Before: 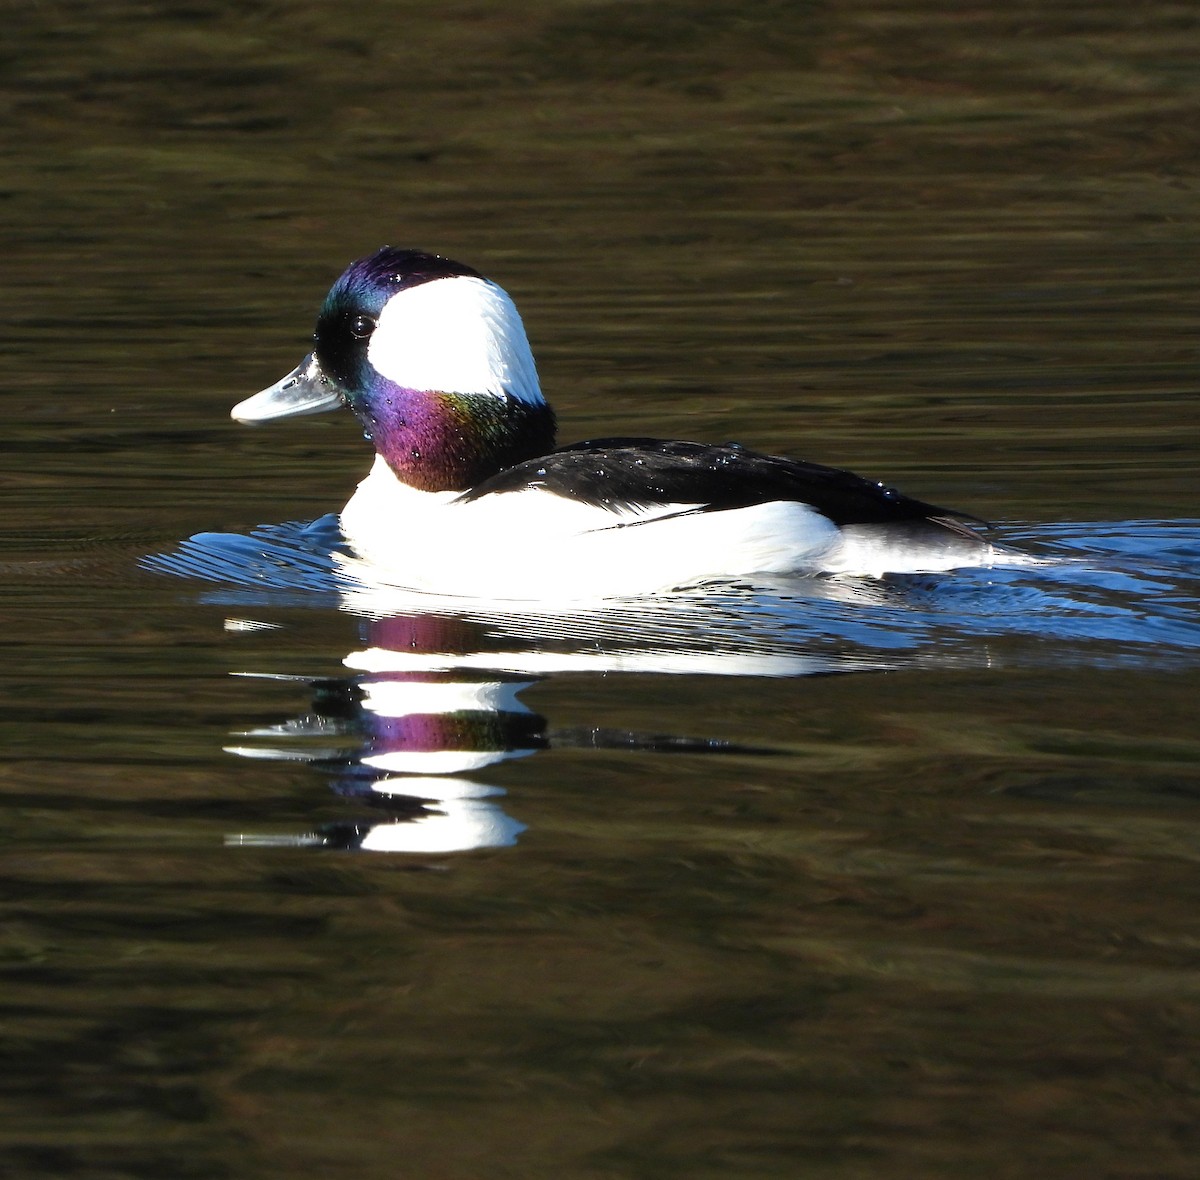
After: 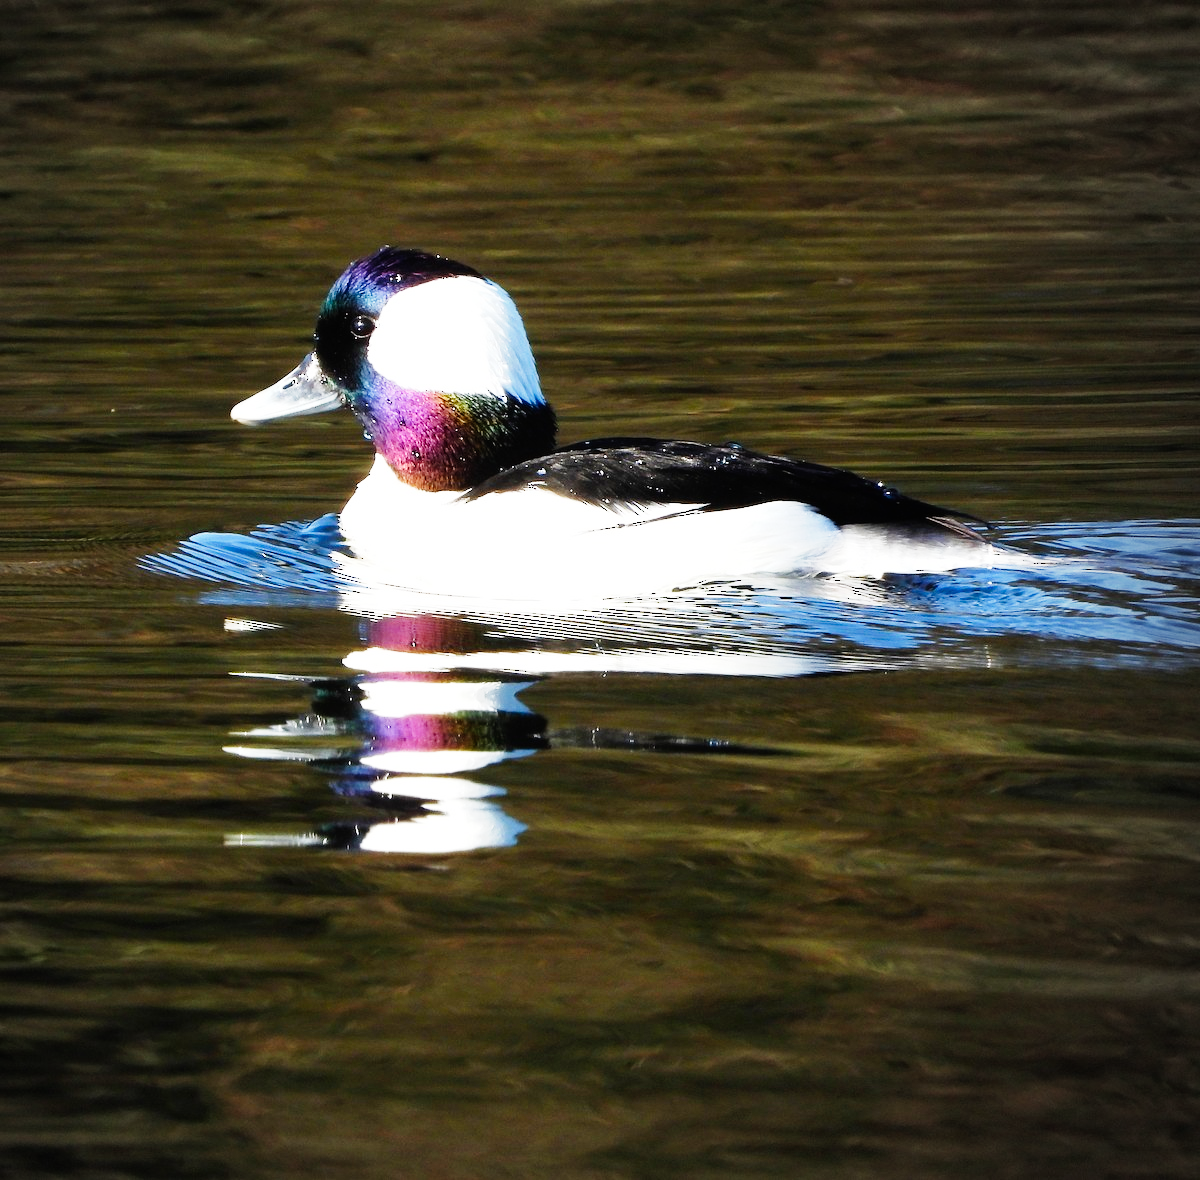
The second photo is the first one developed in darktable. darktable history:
base curve: curves: ch0 [(0, 0) (0, 0.001) (0.001, 0.001) (0.004, 0.002) (0.007, 0.004) (0.015, 0.013) (0.033, 0.045) (0.052, 0.096) (0.075, 0.17) (0.099, 0.241) (0.163, 0.42) (0.219, 0.55) (0.259, 0.616) (0.327, 0.722) (0.365, 0.765) (0.522, 0.873) (0.547, 0.881) (0.689, 0.919) (0.826, 0.952) (1, 1)], preserve colors none
vignetting: center (-0.15, 0.013)
